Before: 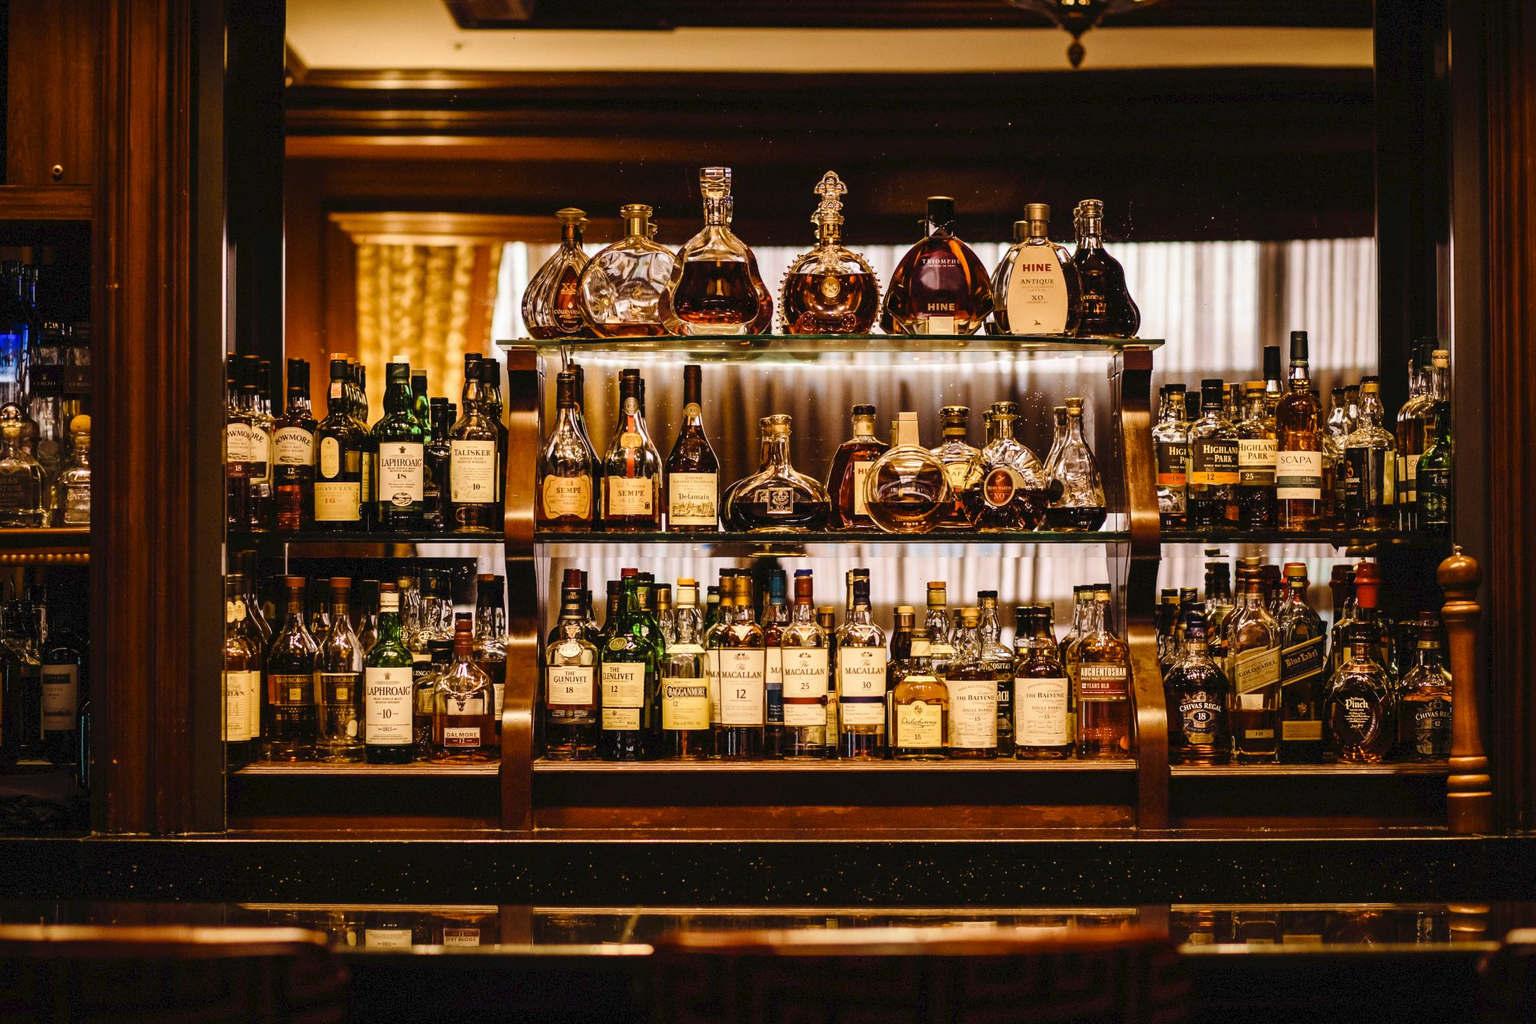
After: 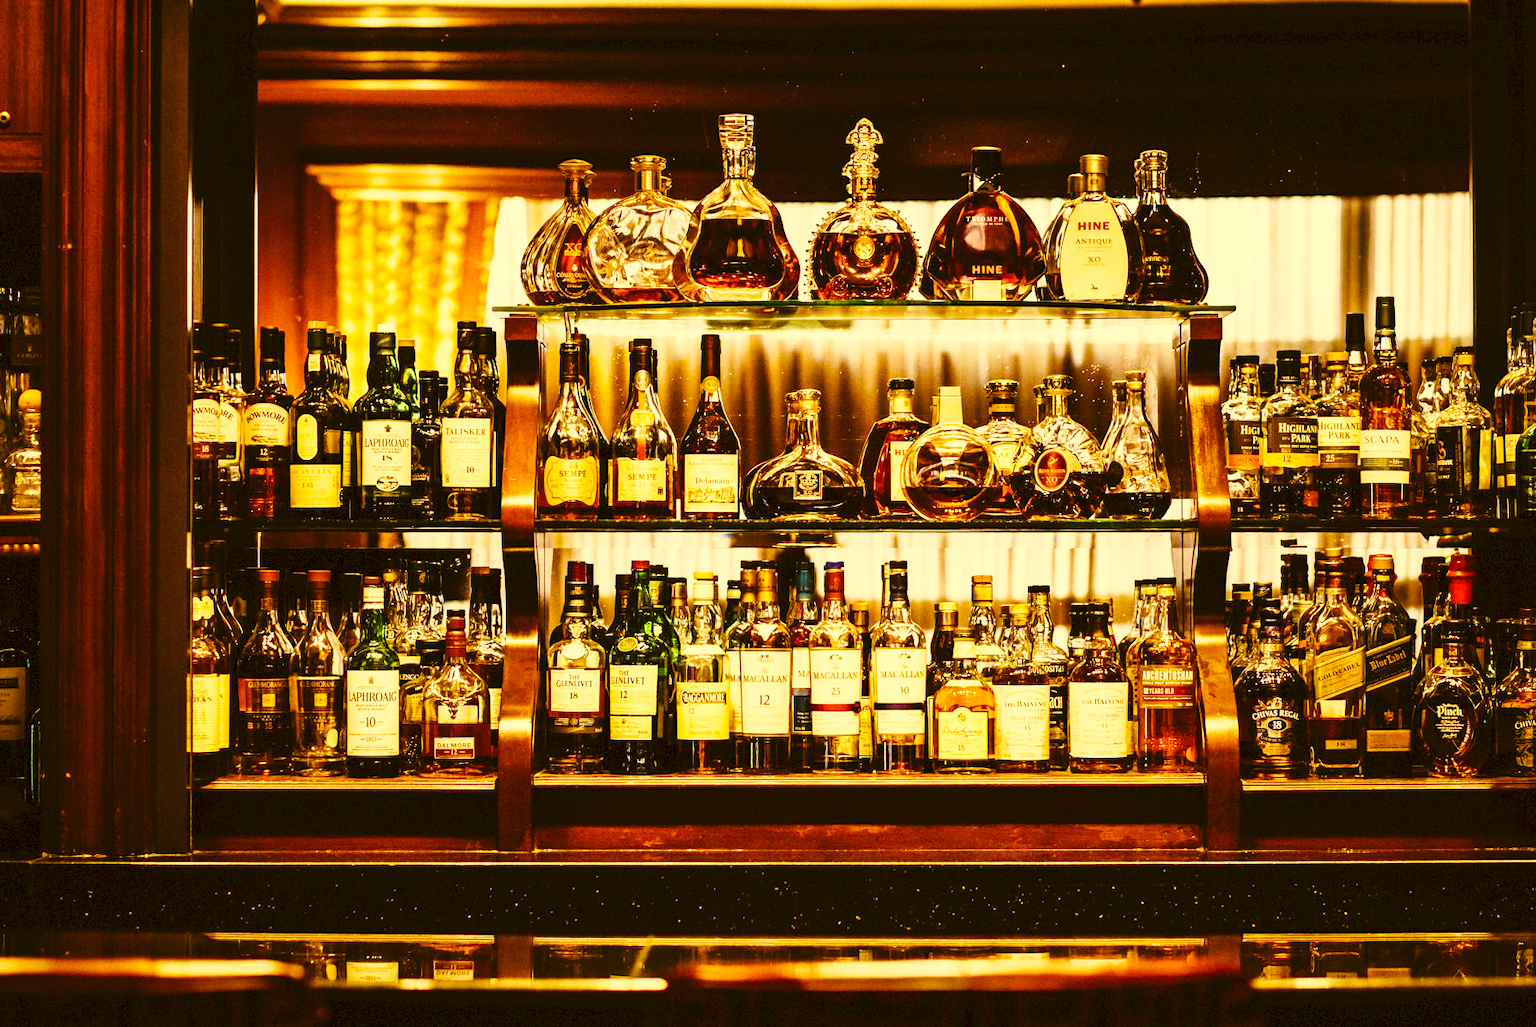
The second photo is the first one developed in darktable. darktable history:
color correction: highlights a* 0.099, highlights b* 29.68, shadows a* -0.207, shadows b* 21.17
base curve: curves: ch0 [(0, 0) (0.018, 0.026) (0.143, 0.37) (0.33, 0.731) (0.458, 0.853) (0.735, 0.965) (0.905, 0.986) (1, 1)], preserve colors none
crop: left 3.533%, top 6.371%, right 6.566%, bottom 3.344%
